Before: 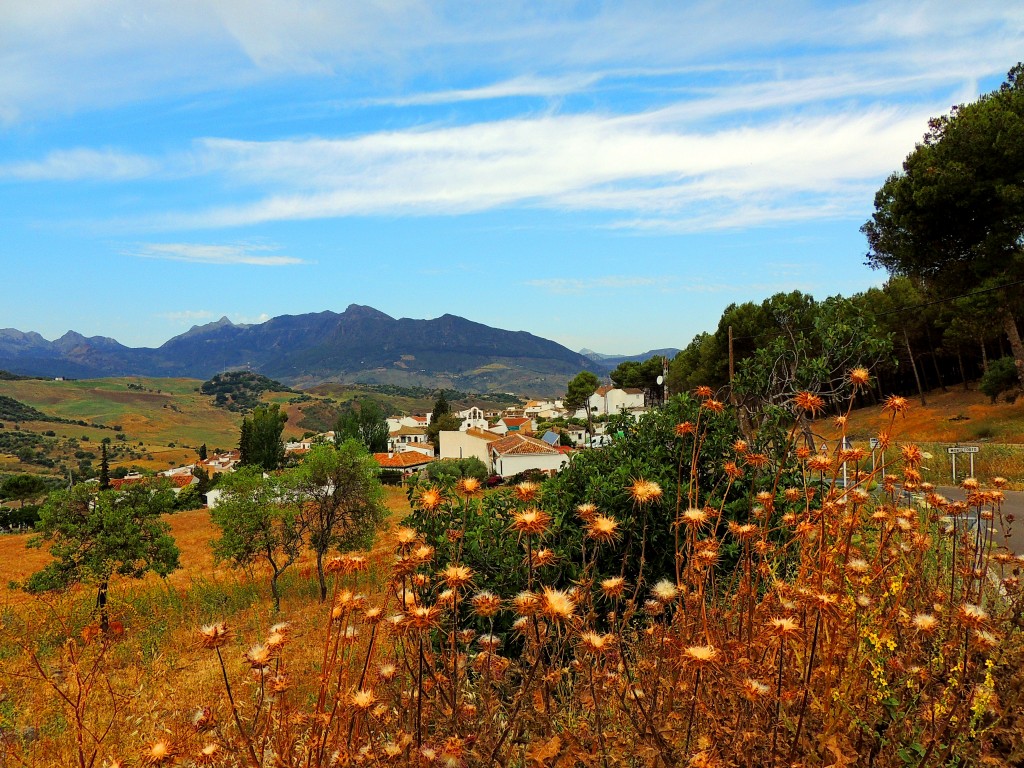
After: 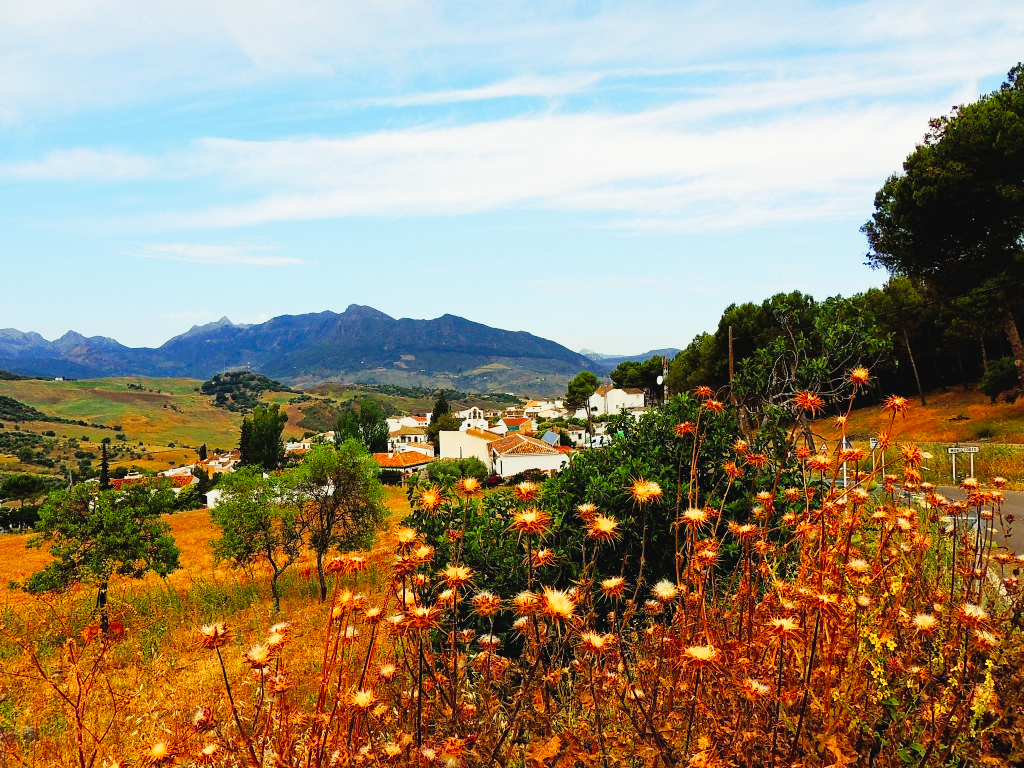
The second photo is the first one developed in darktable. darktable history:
tone curve: curves: ch0 [(0.003, 0.032) (0.037, 0.037) (0.149, 0.117) (0.297, 0.318) (0.41, 0.48) (0.541, 0.649) (0.722, 0.857) (0.875, 0.946) (1, 0.98)]; ch1 [(0, 0) (0.305, 0.325) (0.453, 0.437) (0.482, 0.474) (0.501, 0.498) (0.506, 0.503) (0.559, 0.576) (0.6, 0.635) (0.656, 0.707) (1, 1)]; ch2 [(0, 0) (0.323, 0.277) (0.408, 0.399) (0.45, 0.48) (0.499, 0.502) (0.515, 0.532) (0.573, 0.602) (0.653, 0.675) (0.75, 0.756) (1, 1)], preserve colors none
